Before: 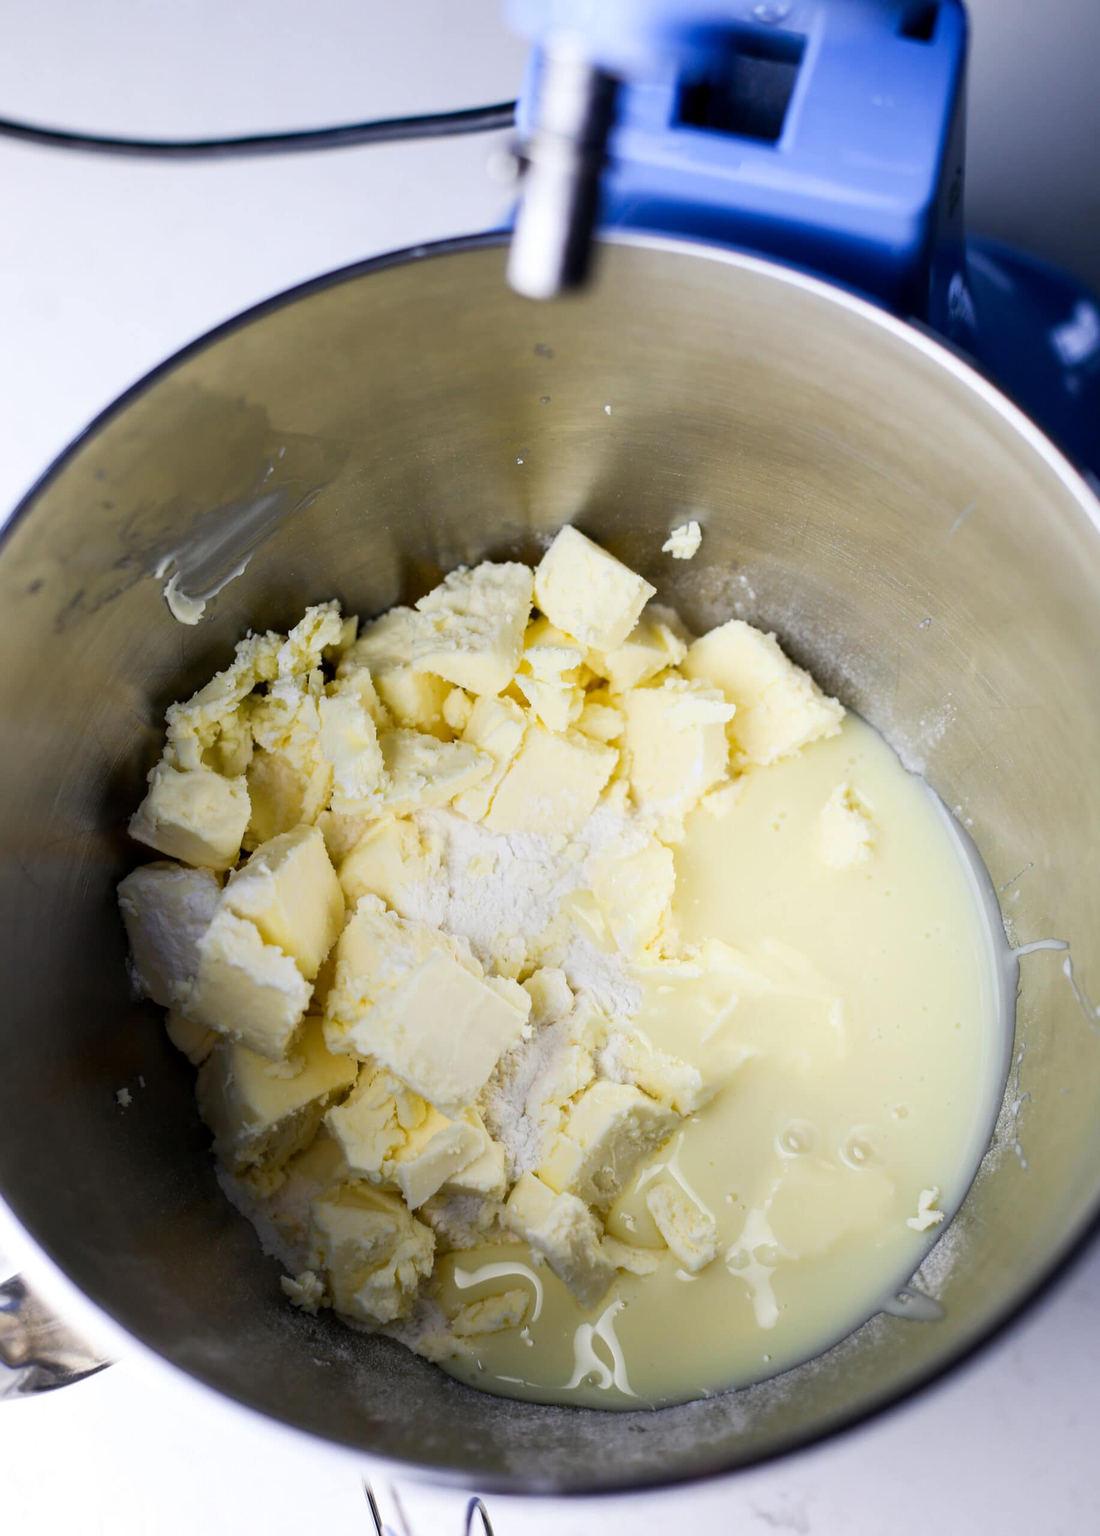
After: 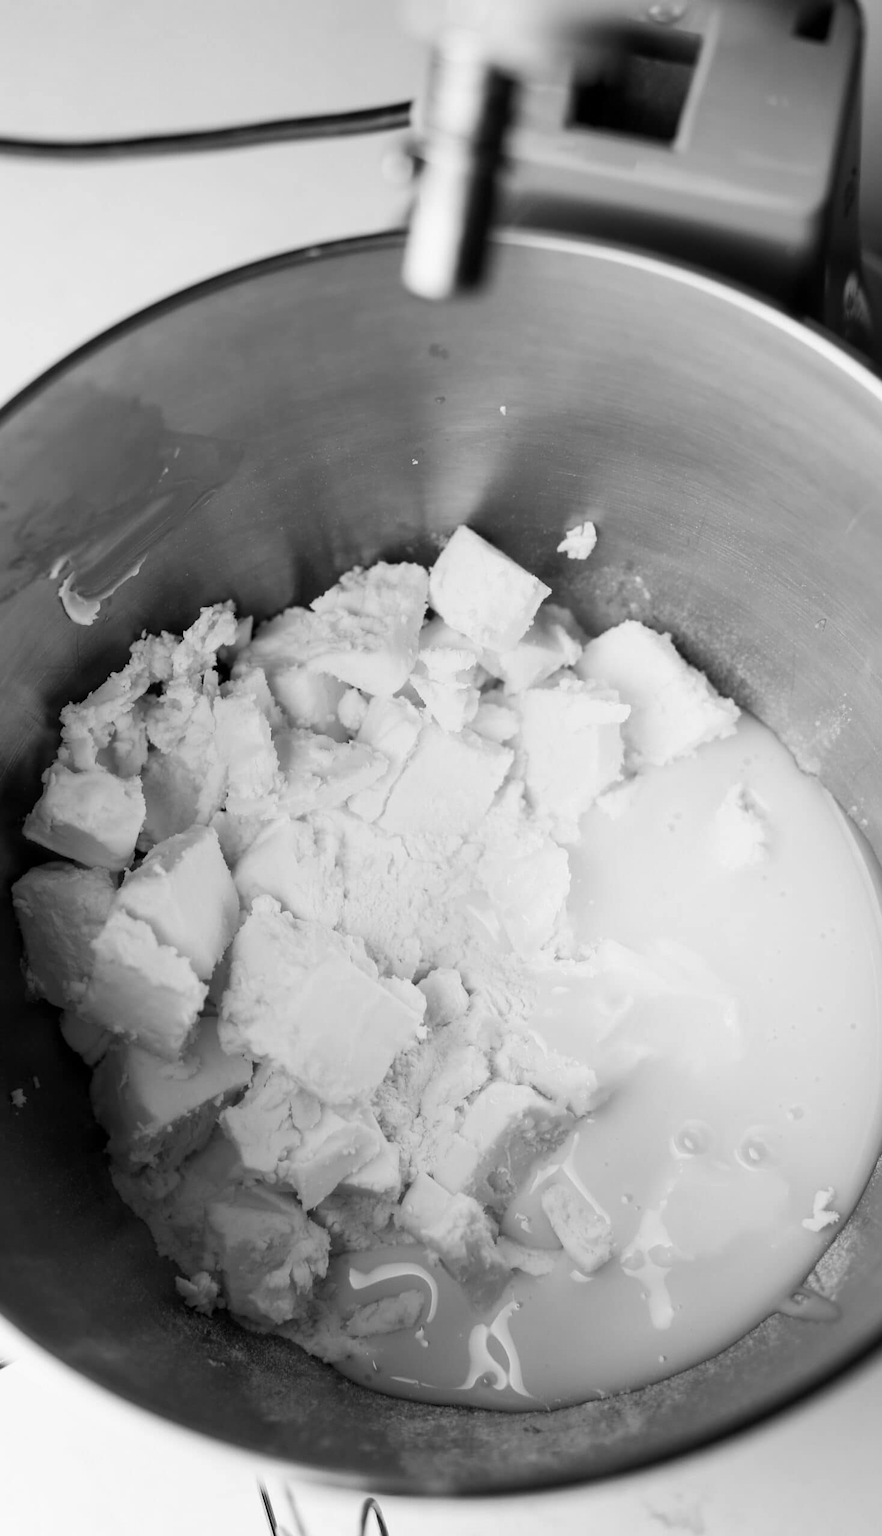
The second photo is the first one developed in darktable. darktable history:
monochrome: a 32, b 64, size 2.3
crop and rotate: left 9.597%, right 10.195%
